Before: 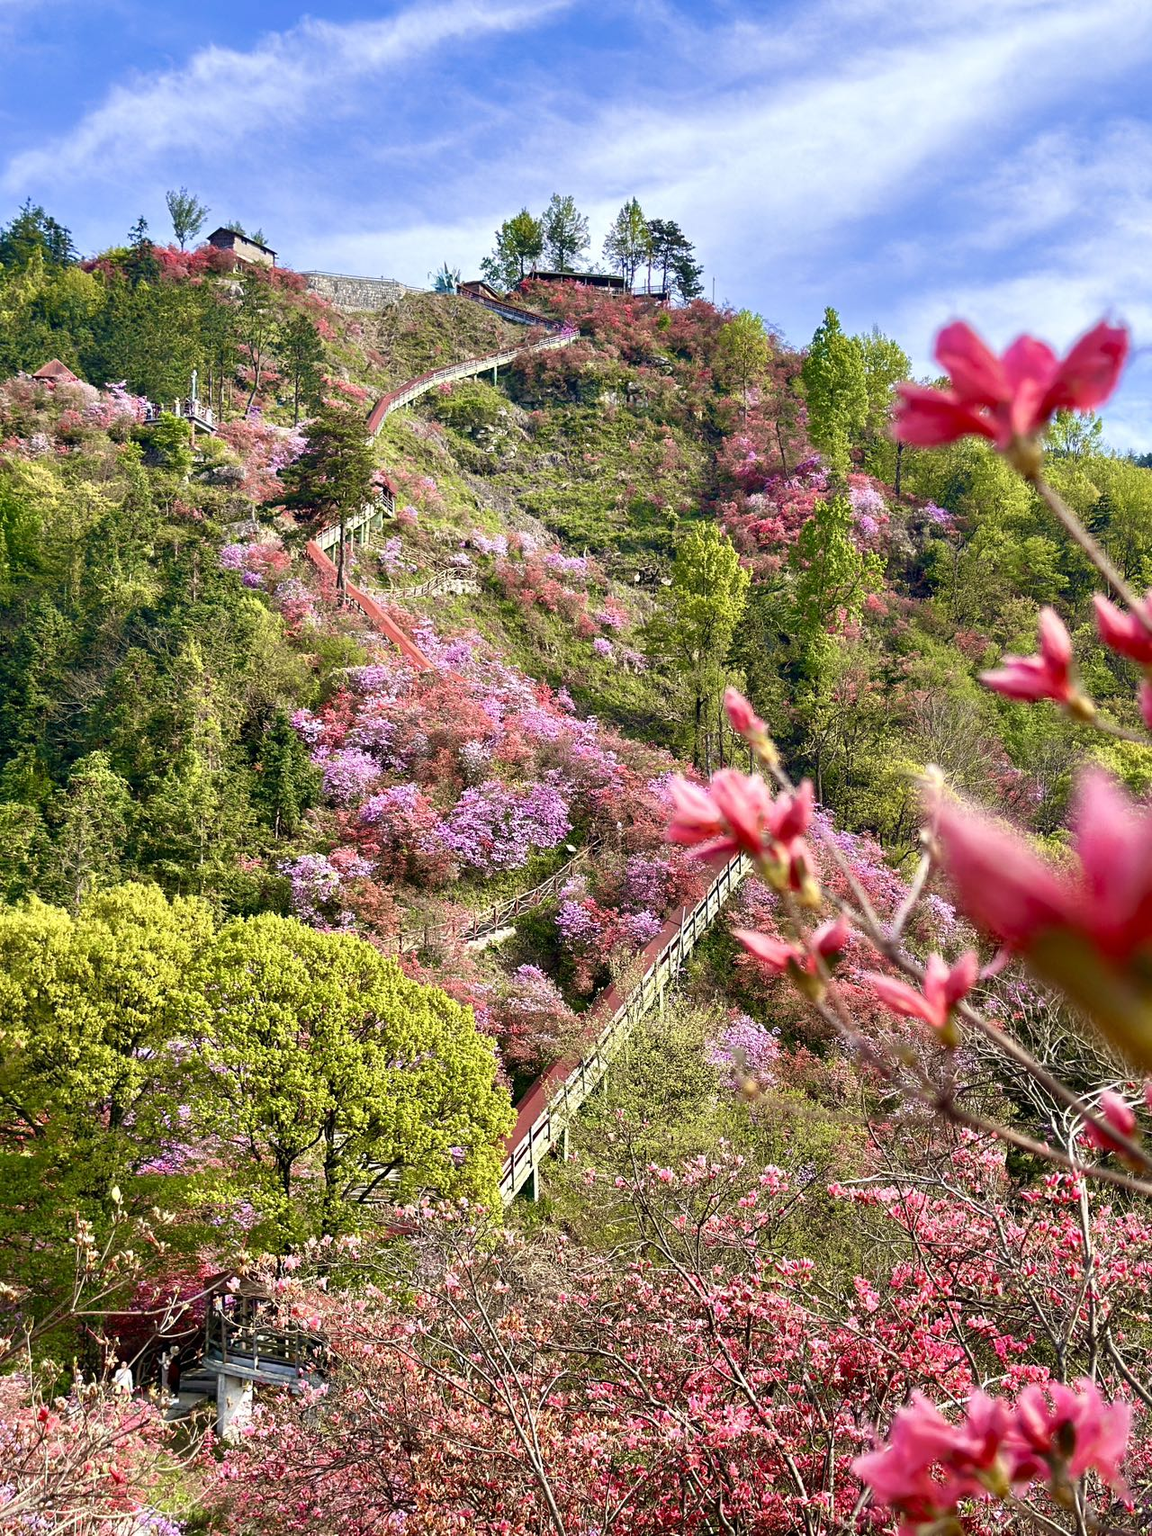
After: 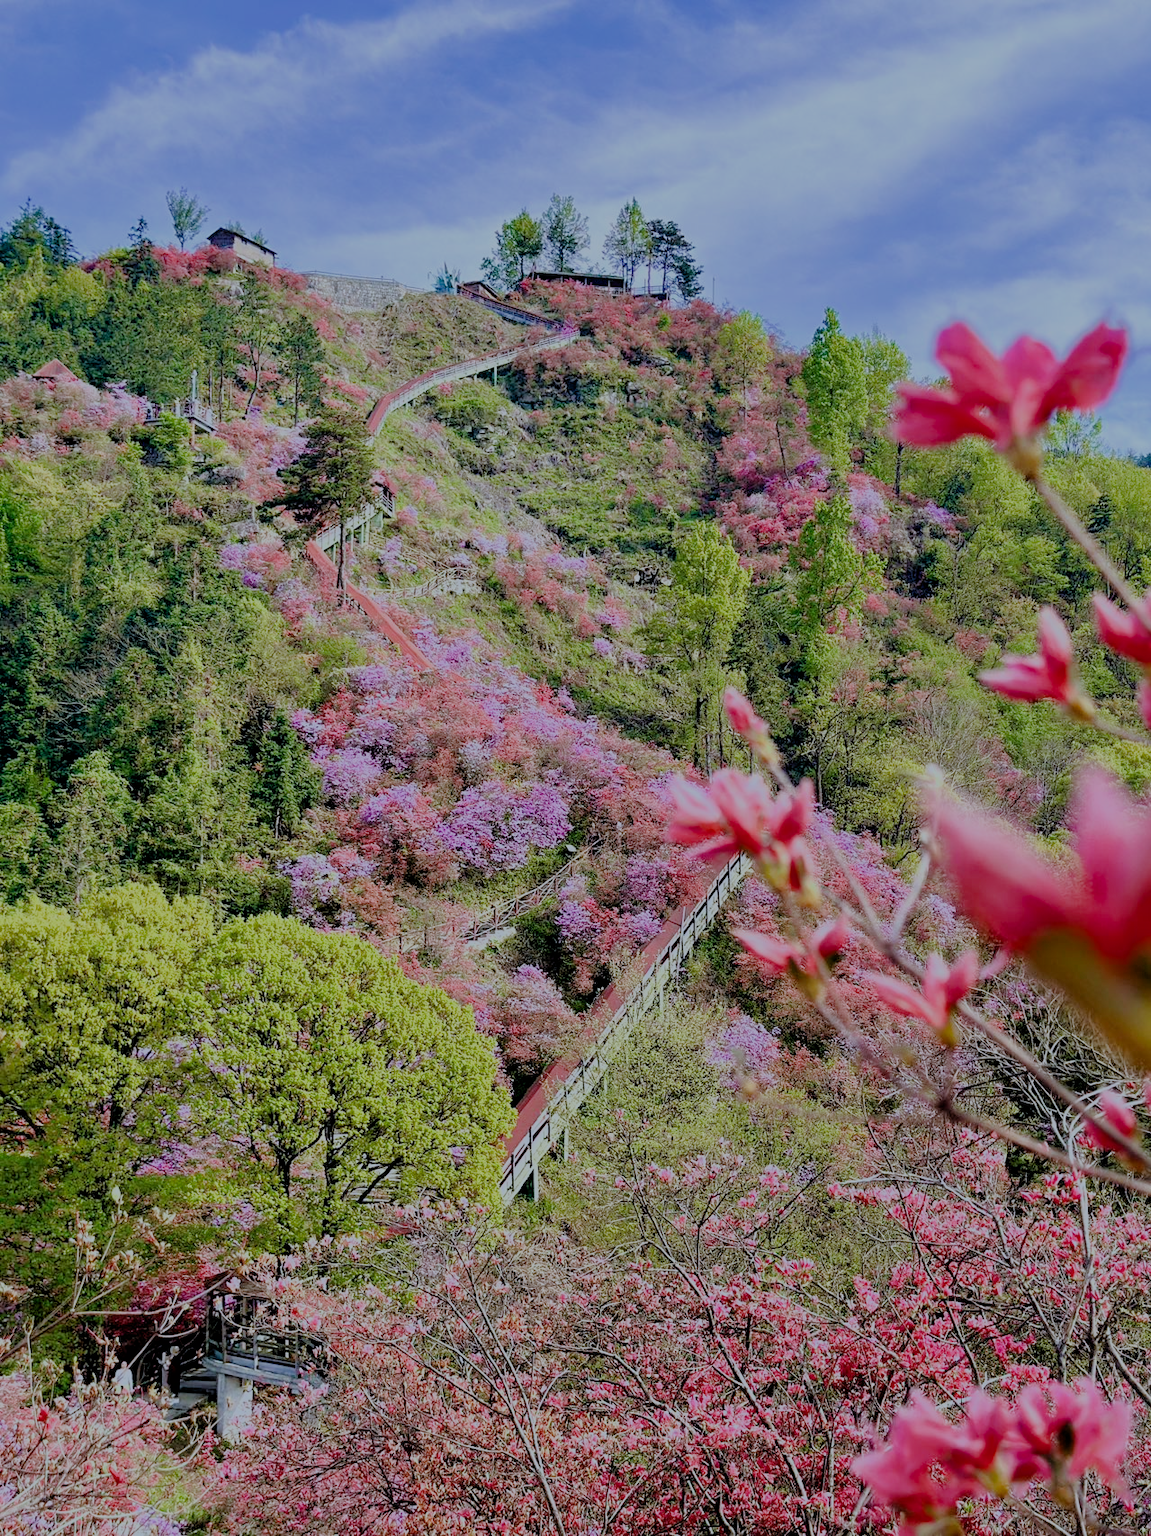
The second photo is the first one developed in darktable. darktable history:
color calibration: x 0.38, y 0.391, temperature 4086.74 K
filmic rgb: black relative exposure -4.42 EV, white relative exposure 6.58 EV, hardness 1.85, contrast 0.5
